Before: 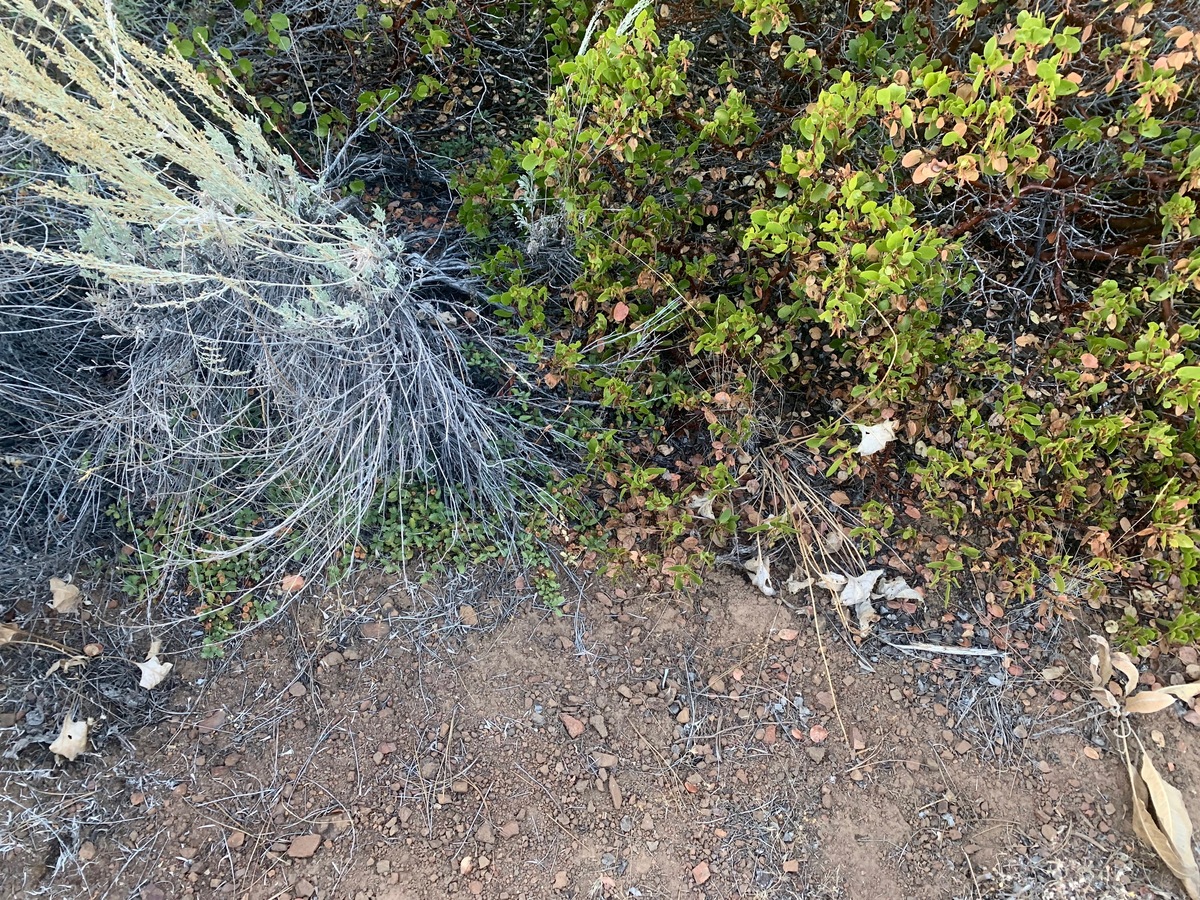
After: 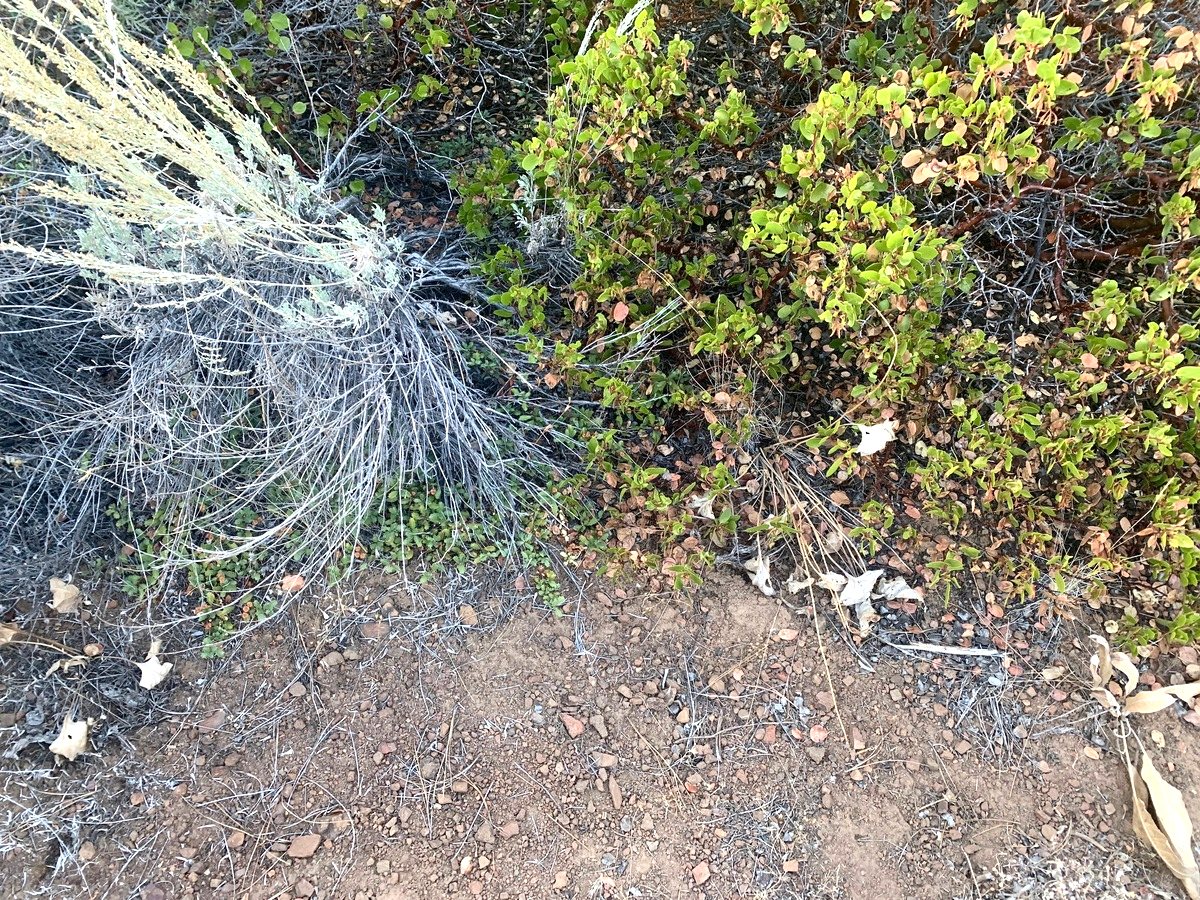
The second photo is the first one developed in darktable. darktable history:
exposure: exposure 0.497 EV, compensate highlight preservation false
